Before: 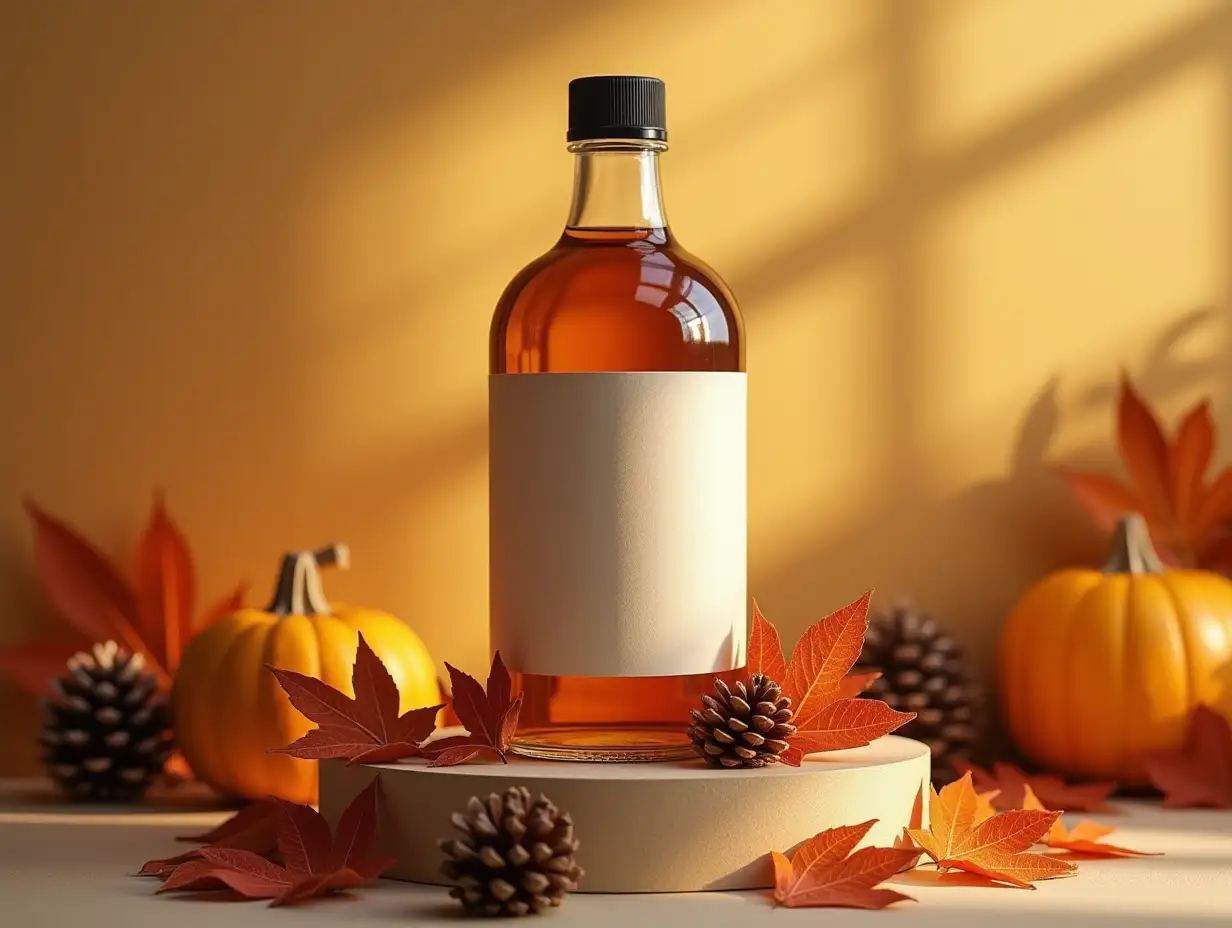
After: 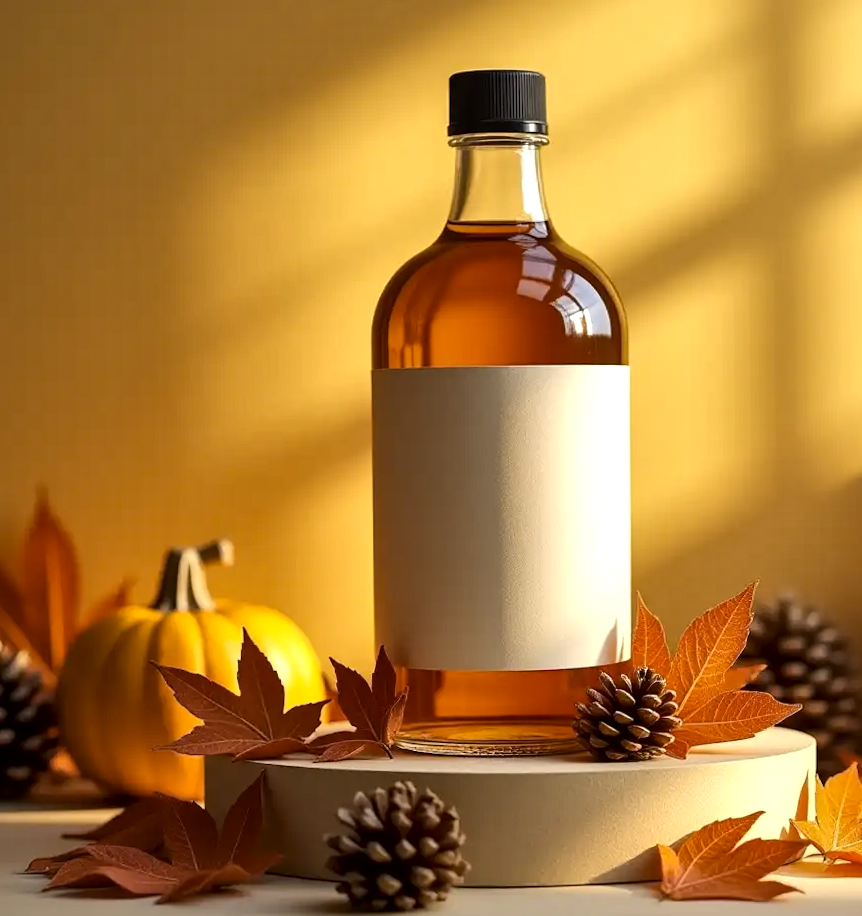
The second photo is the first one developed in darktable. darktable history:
crop and rotate: left 9.061%, right 20.142%
local contrast: mode bilateral grid, contrast 50, coarseness 50, detail 150%, midtone range 0.2
exposure: exposure 0.2 EV, compensate highlight preservation false
rotate and perspective: rotation -0.45°, automatic cropping original format, crop left 0.008, crop right 0.992, crop top 0.012, crop bottom 0.988
color contrast: green-magenta contrast 0.8, blue-yellow contrast 1.1, unbound 0
